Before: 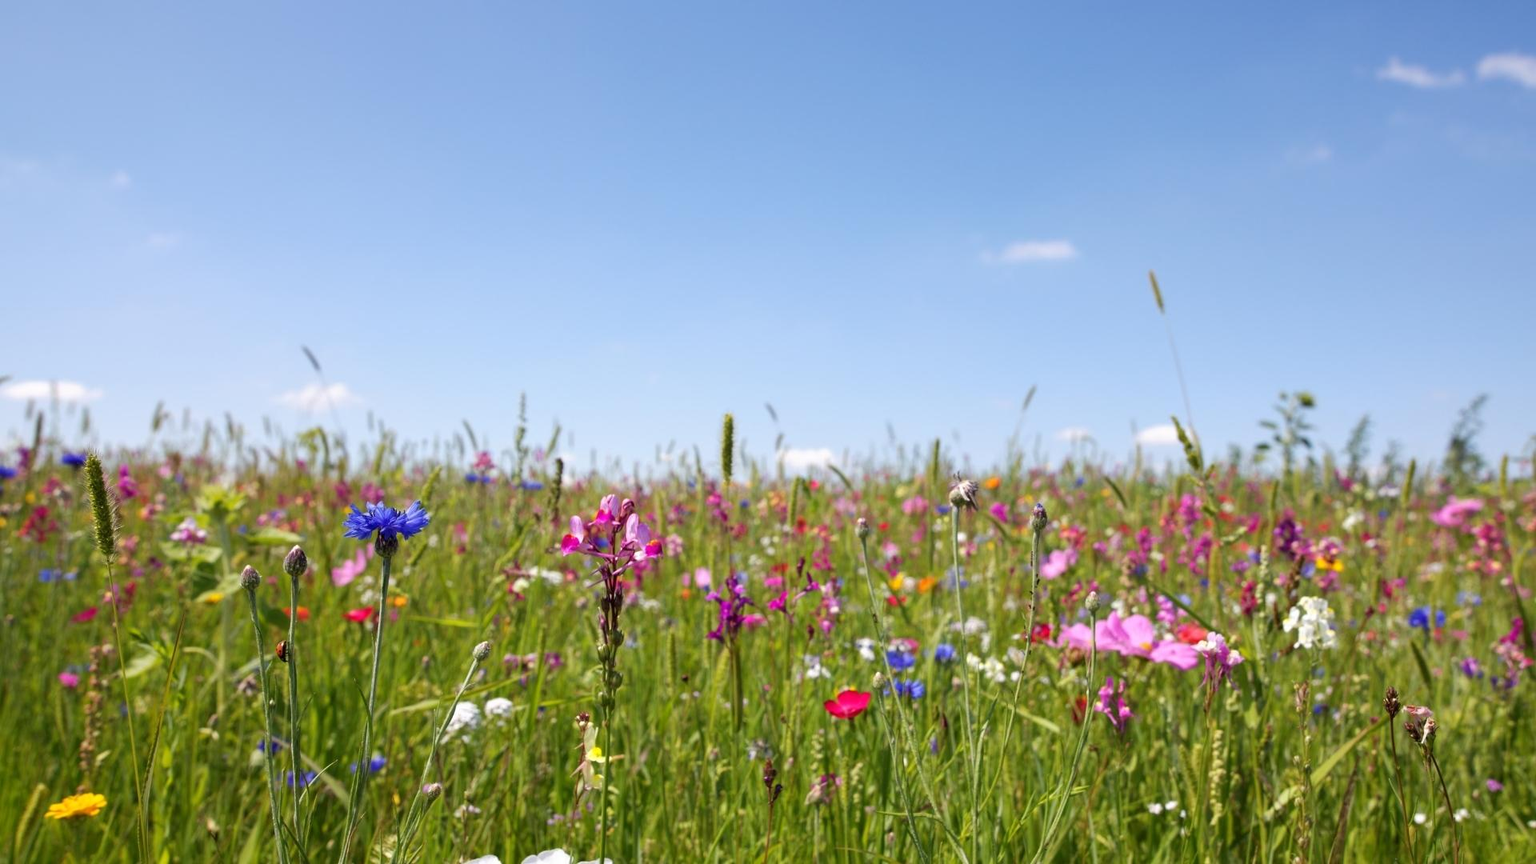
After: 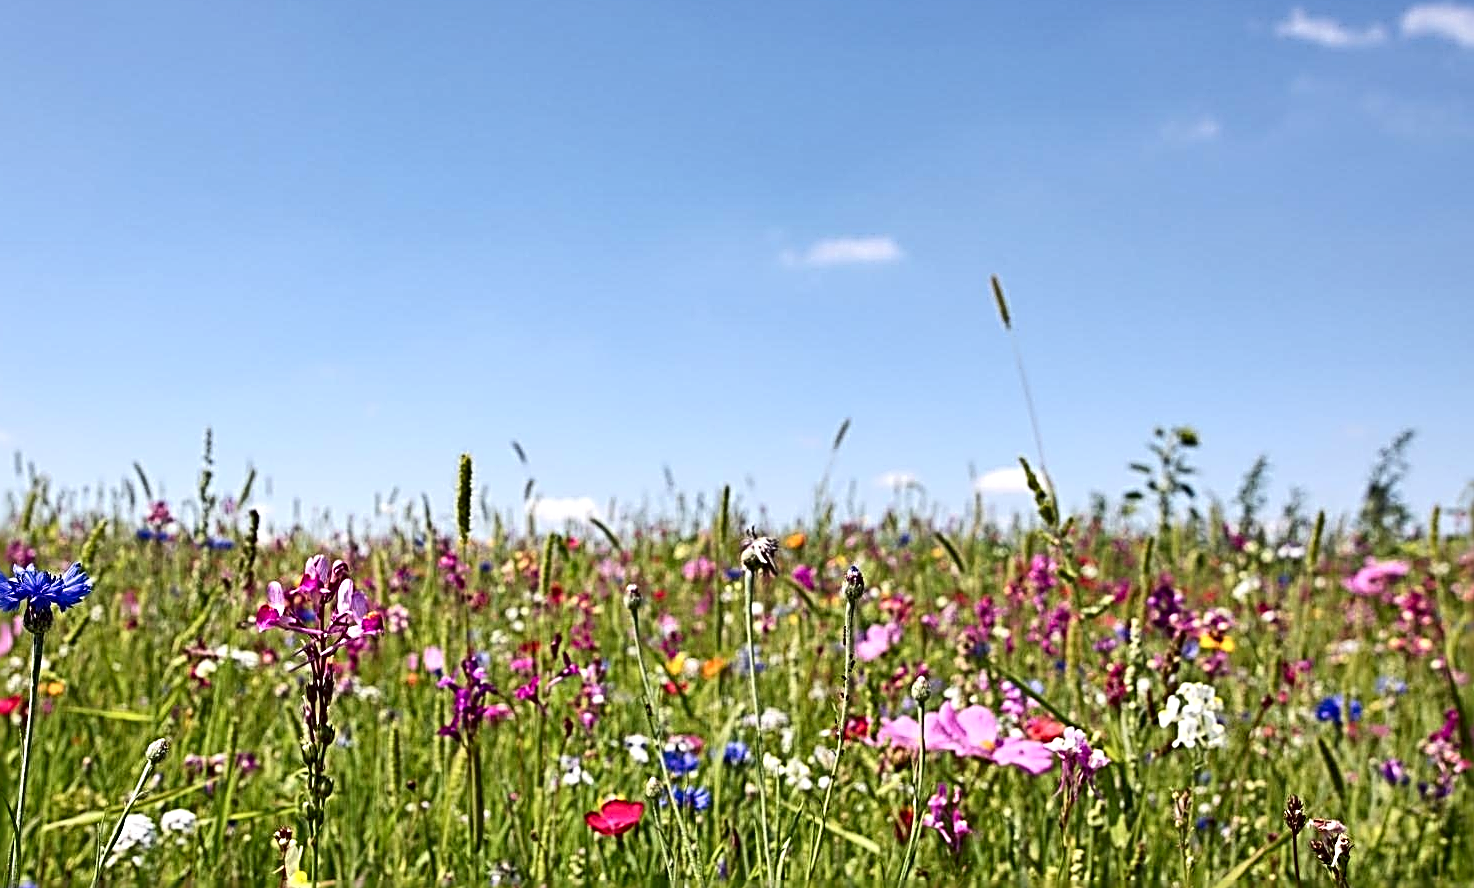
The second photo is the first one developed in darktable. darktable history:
crop: left 23.216%, top 5.925%, bottom 11.842%
shadows and highlights: low approximation 0.01, soften with gaussian
local contrast: highlights 101%, shadows 97%, detail 120%, midtone range 0.2
contrast brightness saturation: contrast 0.221
sharpen: radius 3.157, amount 1.735
